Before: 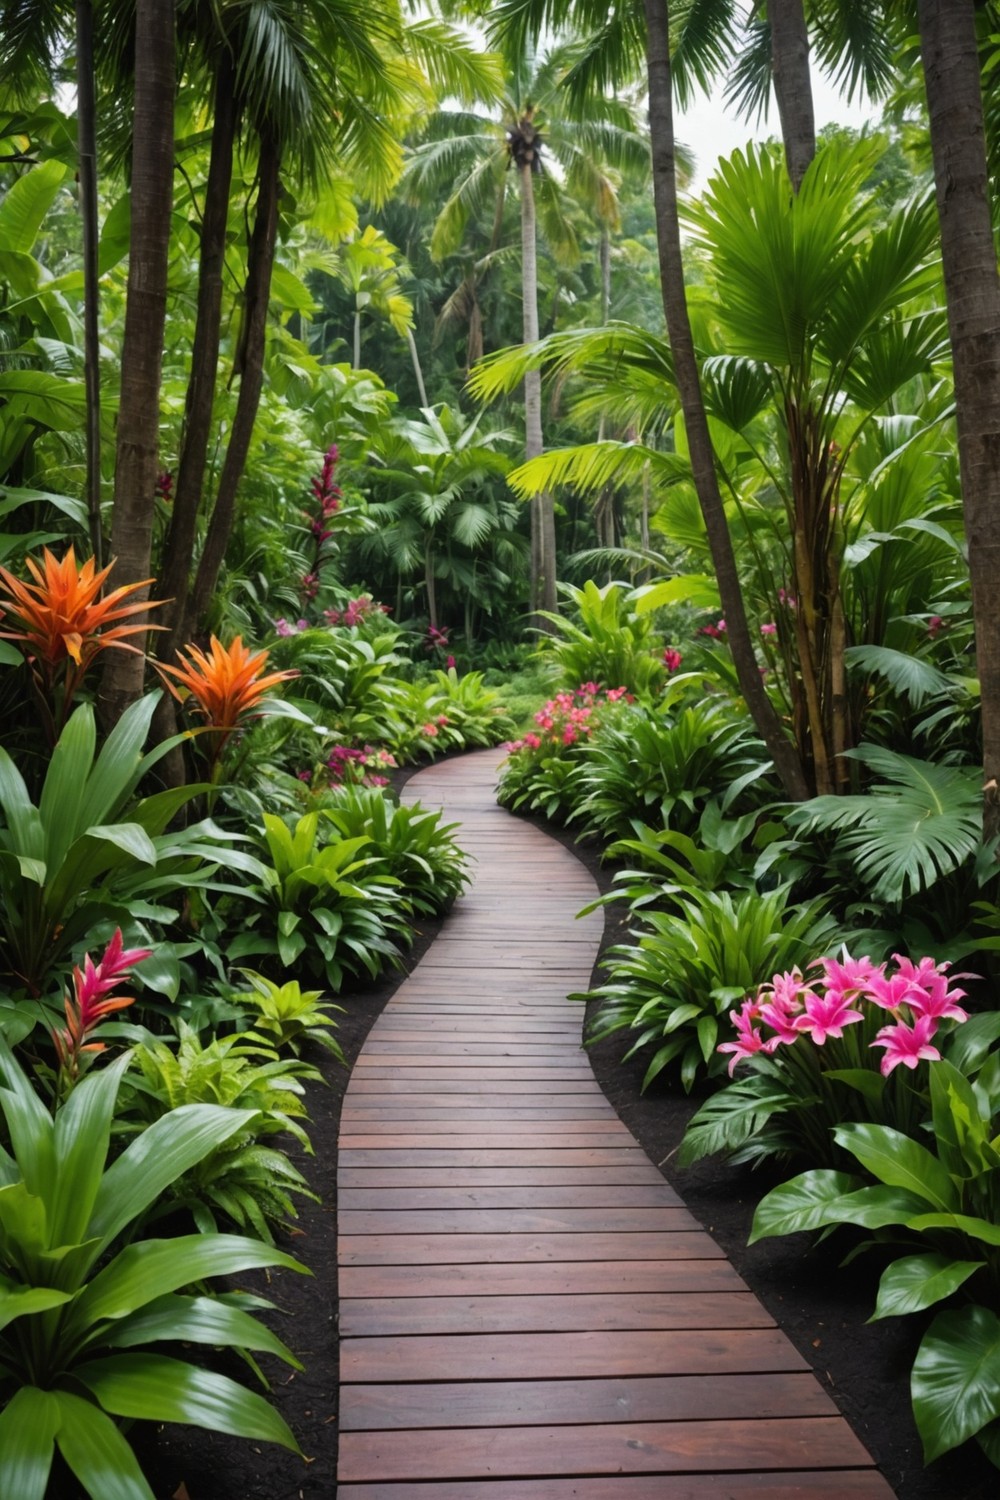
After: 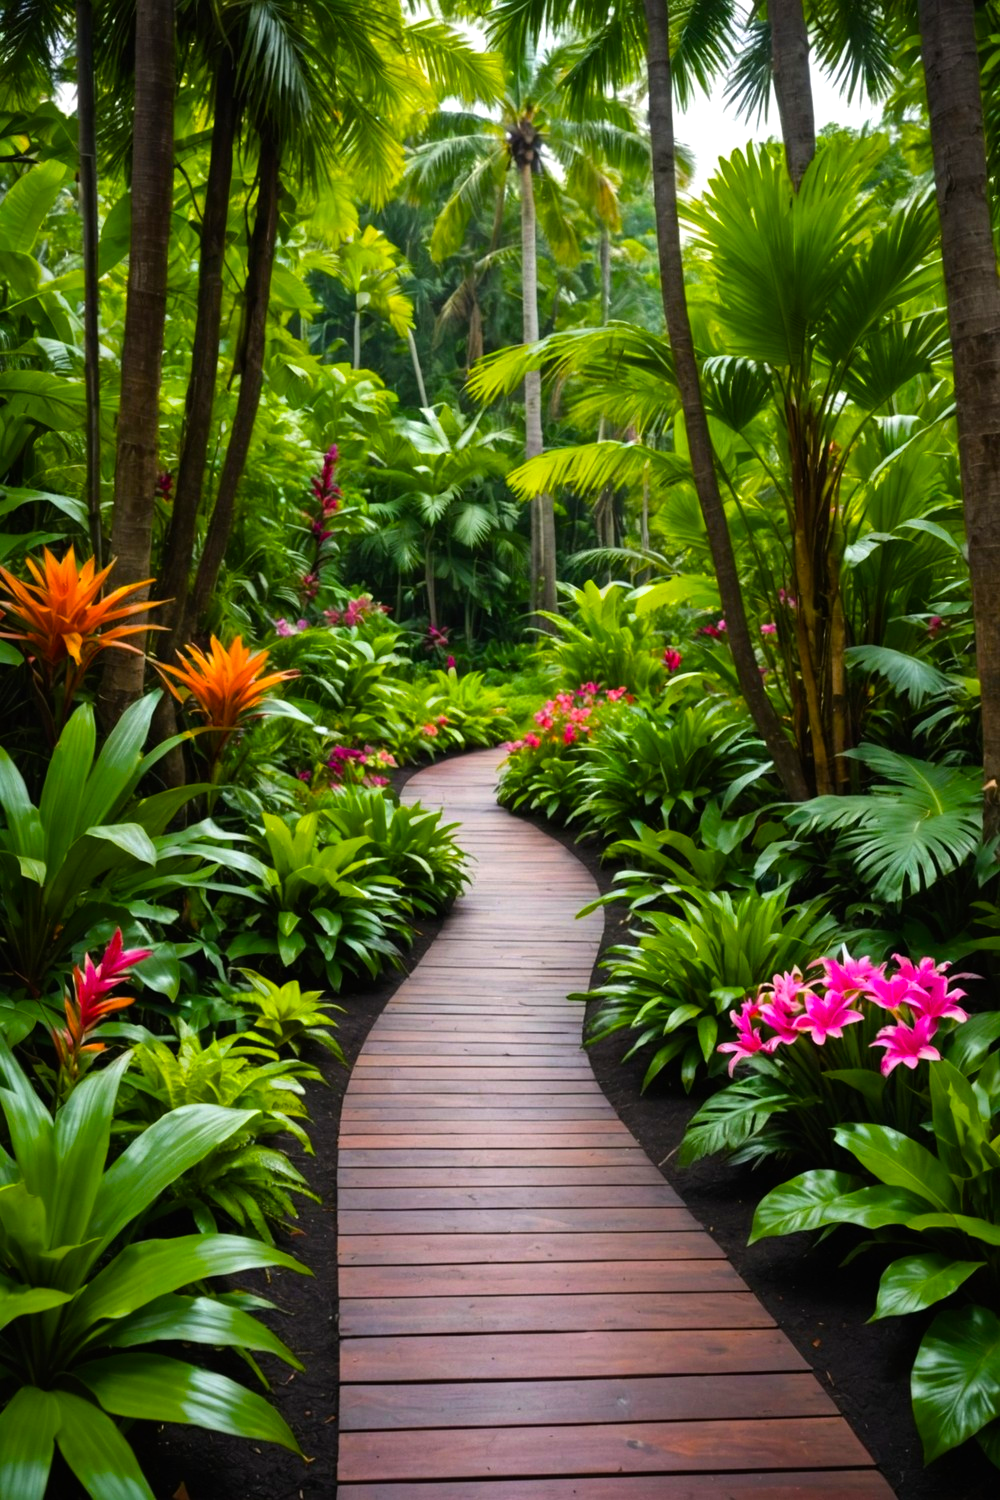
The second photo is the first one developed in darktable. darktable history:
tone equalizer: on, module defaults
color balance rgb: linear chroma grading › global chroma 50%, perceptual saturation grading › global saturation 2.34%, global vibrance 6.64%, contrast 12.71%, saturation formula JzAzBz (2021)
